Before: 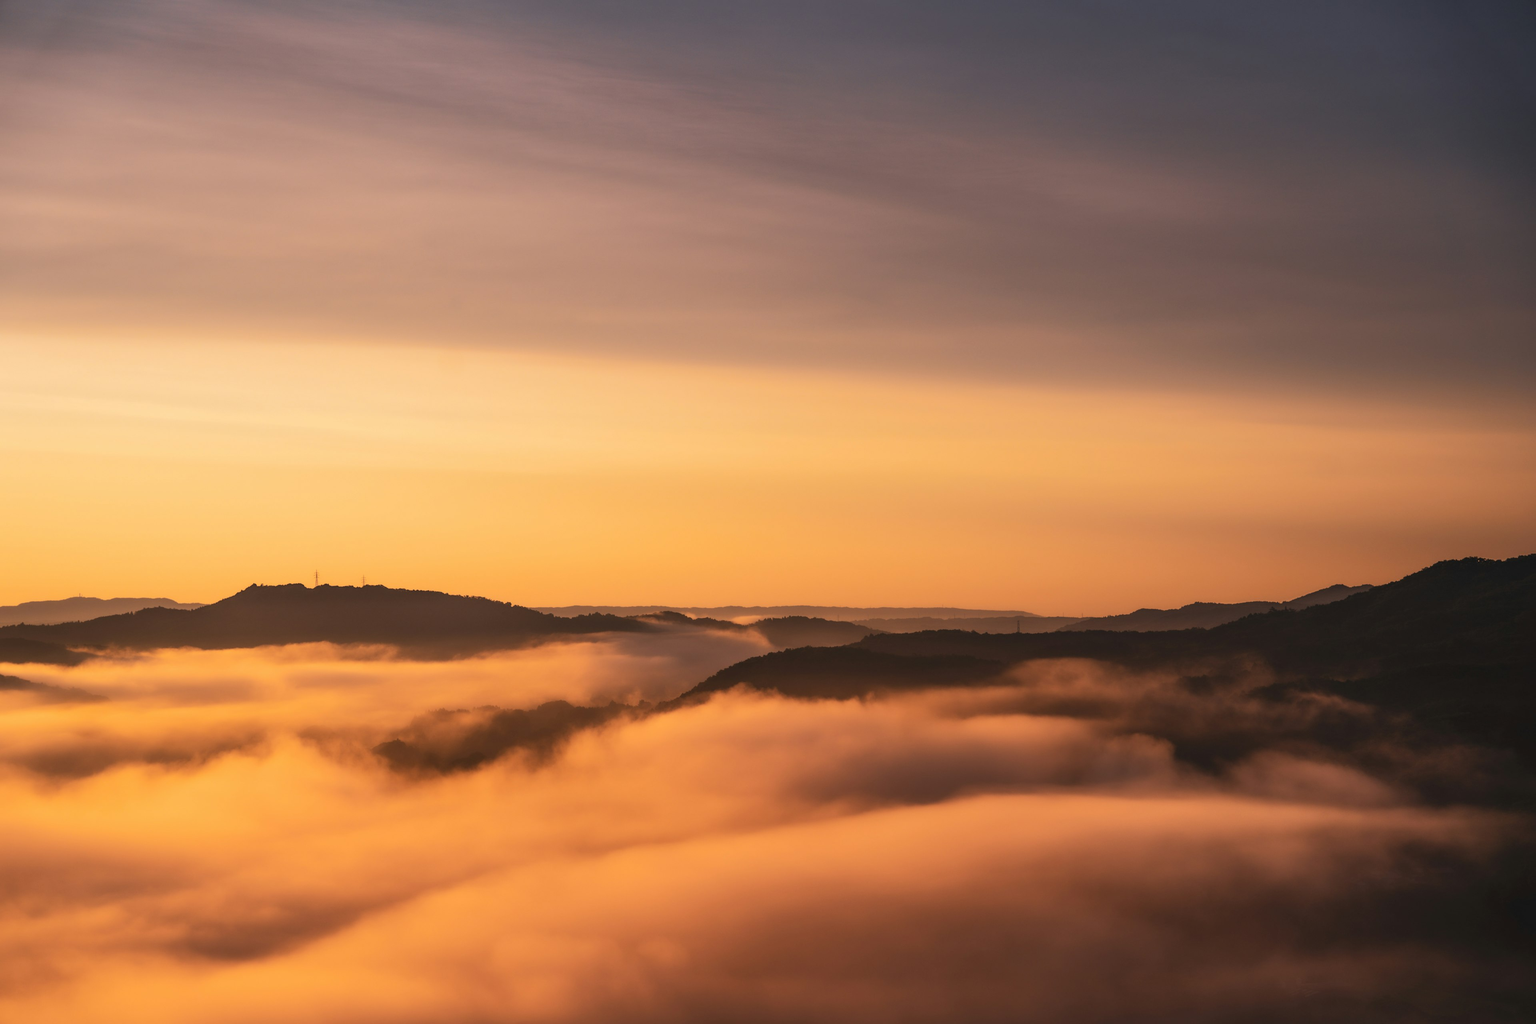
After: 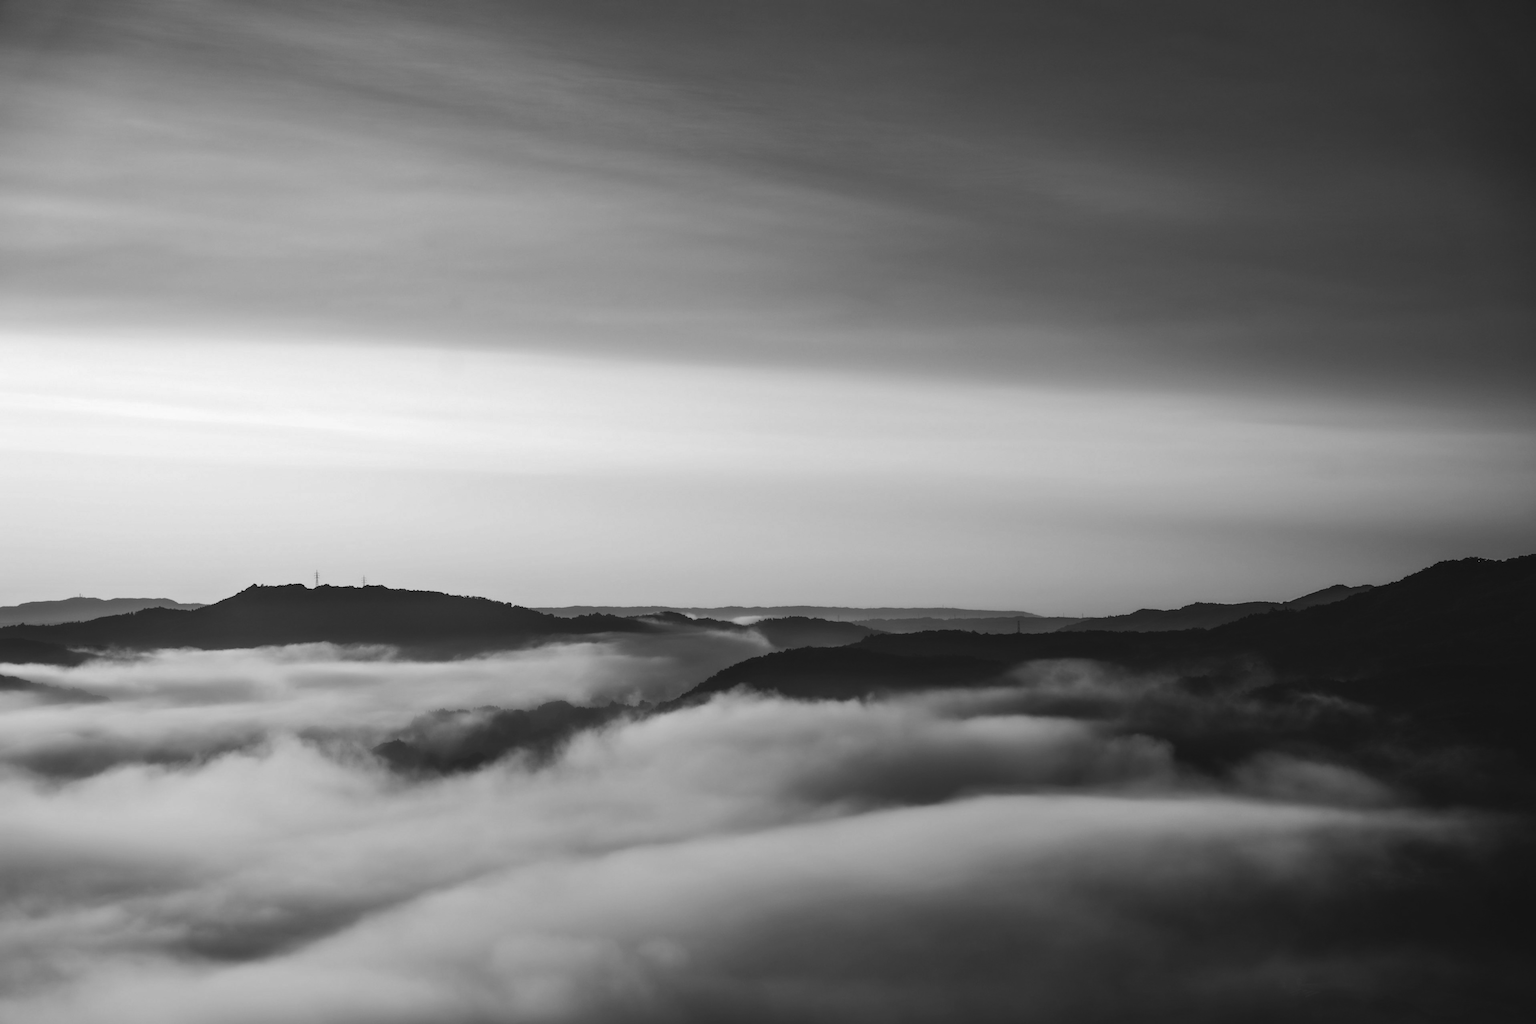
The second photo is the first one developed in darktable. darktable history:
monochrome: a 16.06, b 15.48, size 1
exposure: exposure 0.493 EV, compensate highlight preservation false
color balance: lift [1.016, 0.983, 1, 1.017], gamma [0.78, 1.018, 1.043, 0.957], gain [0.786, 1.063, 0.937, 1.017], input saturation 118.26%, contrast 13.43%, contrast fulcrum 21.62%, output saturation 82.76%
